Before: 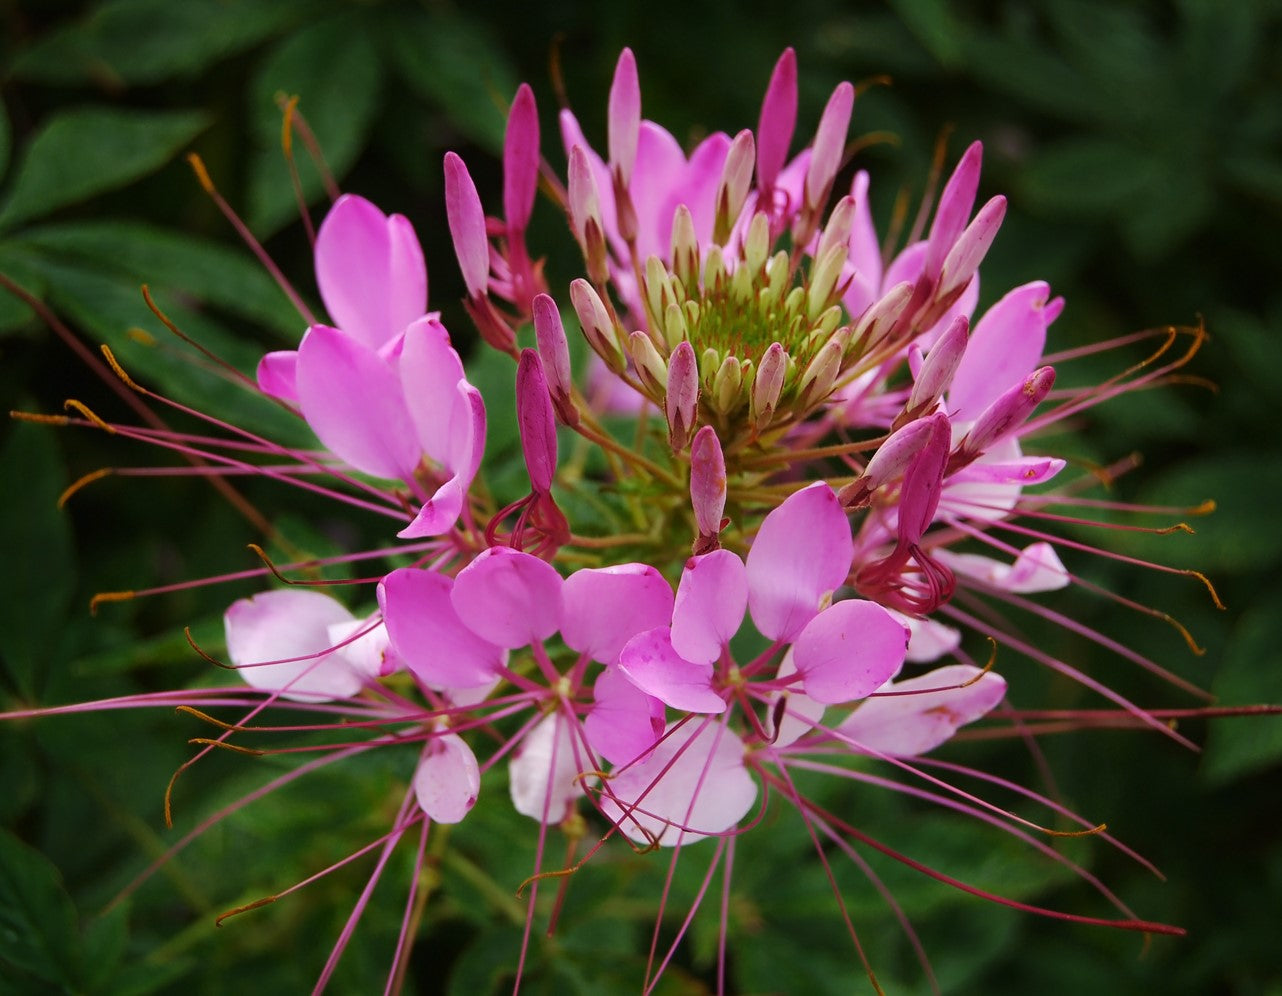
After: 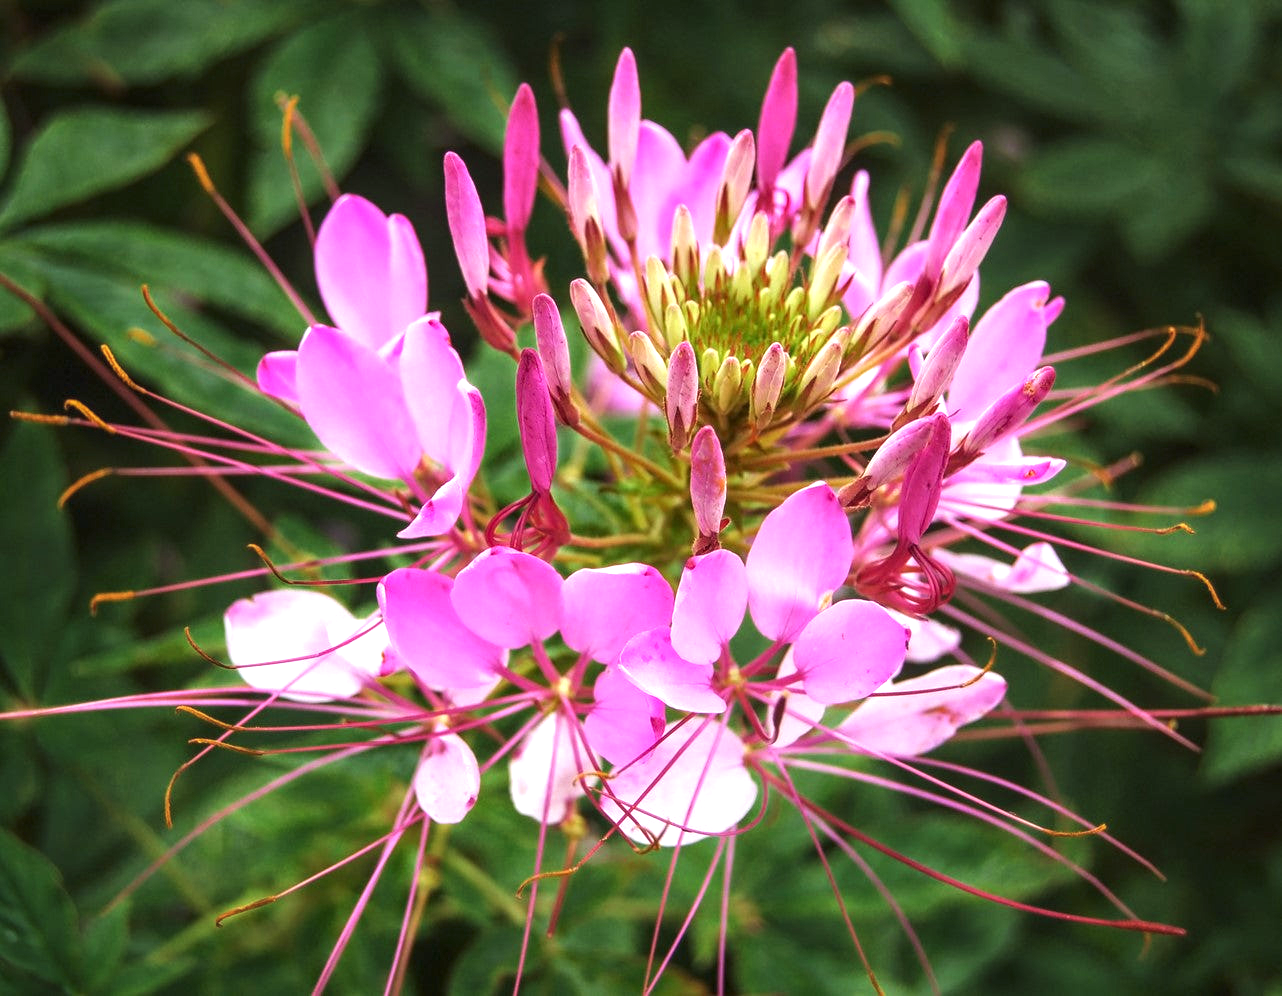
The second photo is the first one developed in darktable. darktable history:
local contrast: detail 130%
exposure: black level correction -0.002, exposure 1.109 EV, compensate exposure bias true, compensate highlight preservation false
